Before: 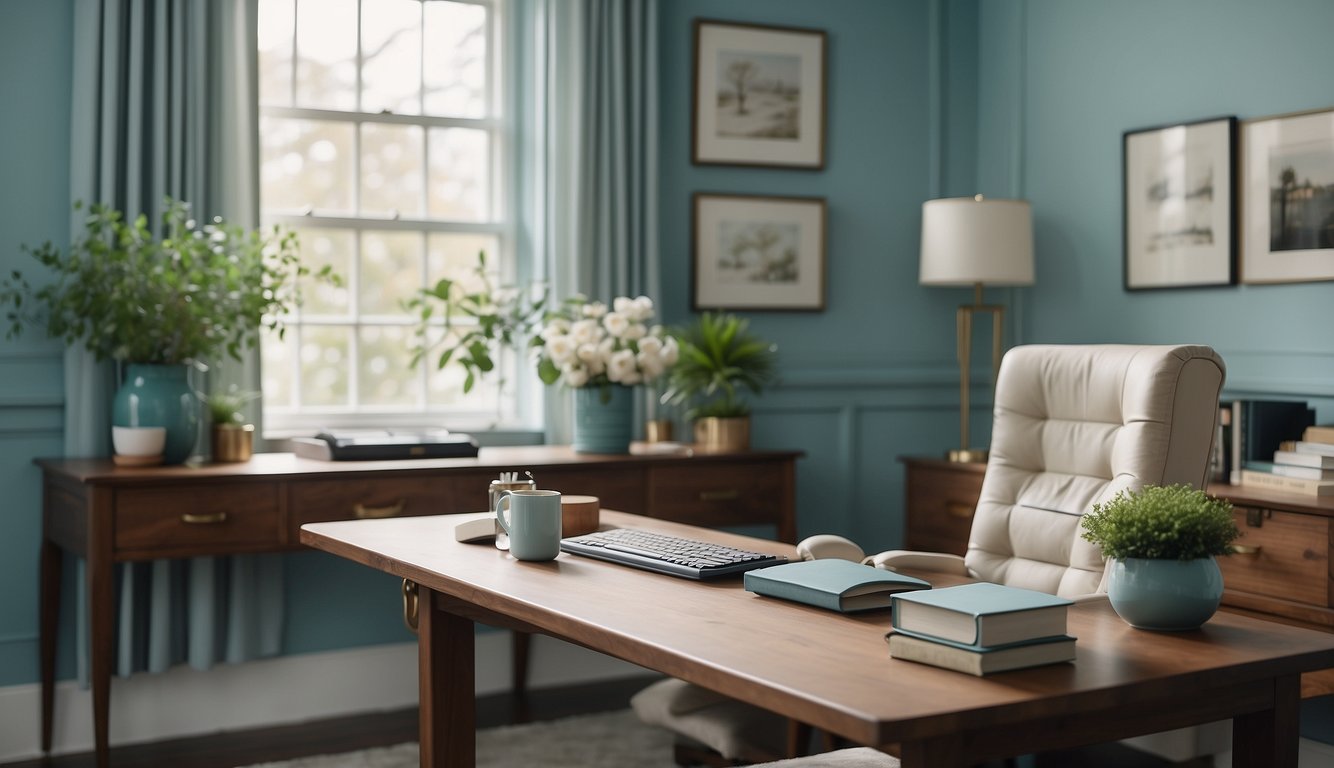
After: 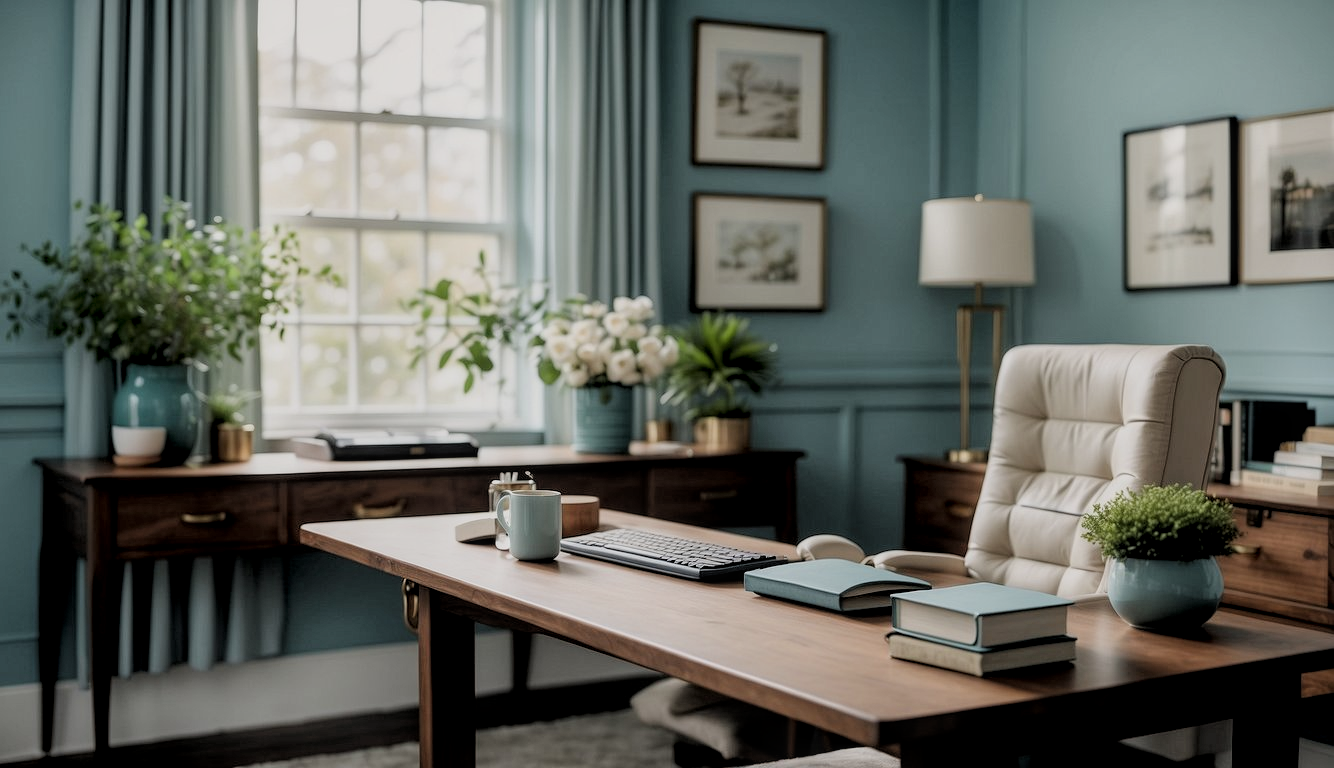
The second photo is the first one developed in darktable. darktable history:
filmic rgb: black relative exposure -4.88 EV, hardness 2.82
local contrast: highlights 99%, shadows 86%, detail 160%, midtone range 0.2
